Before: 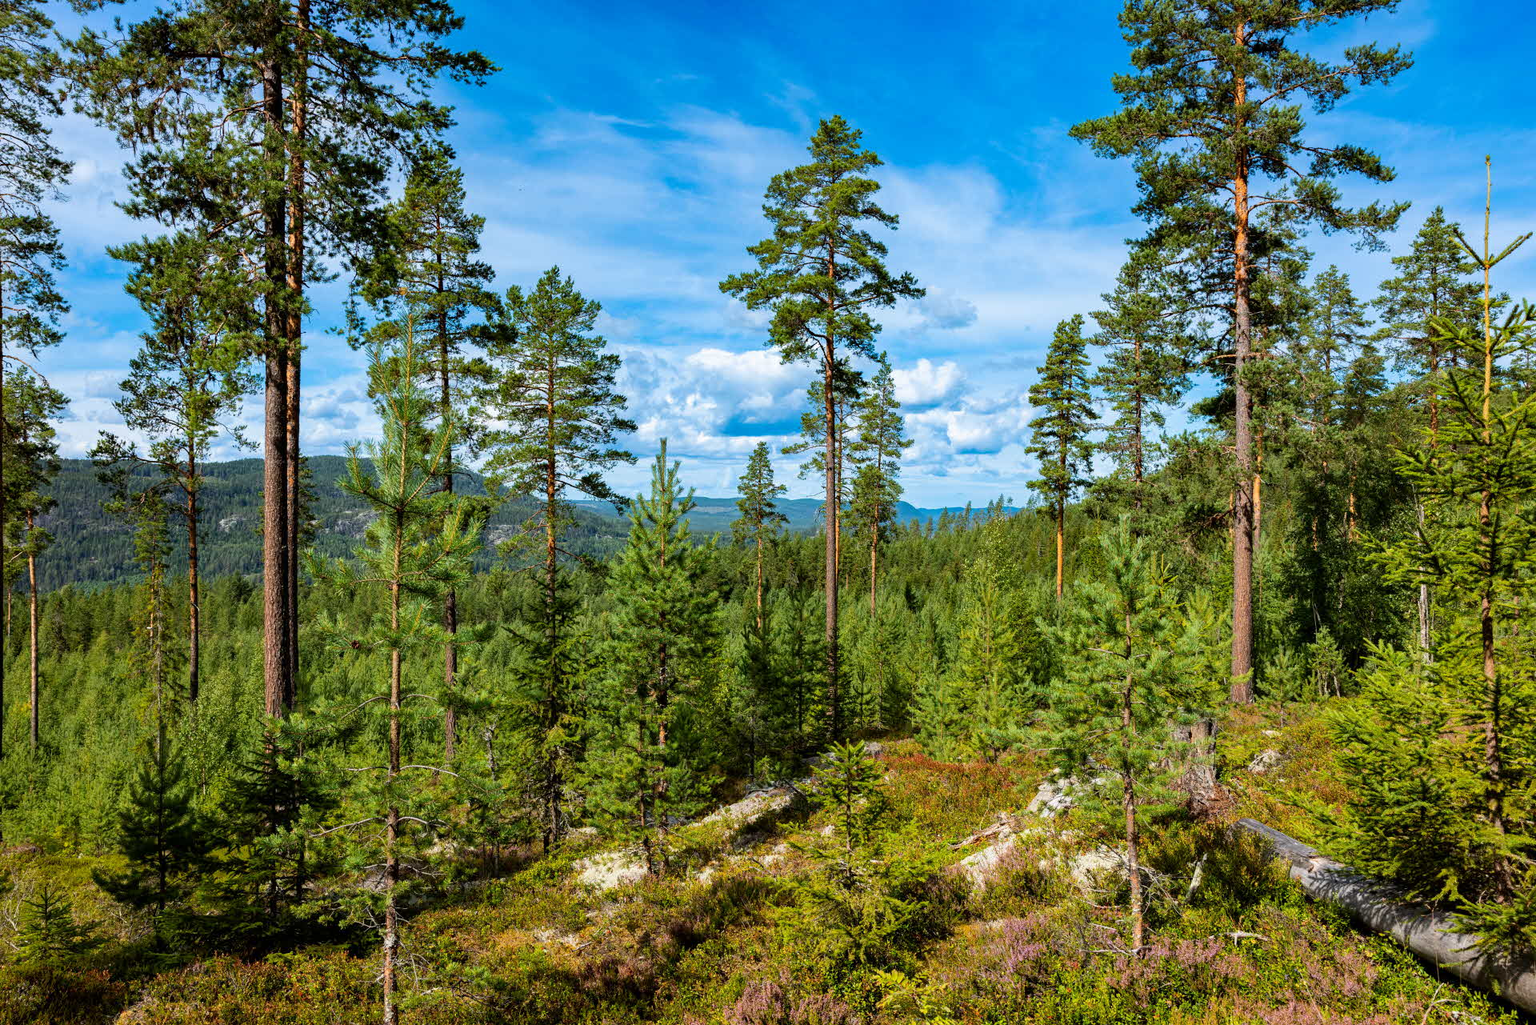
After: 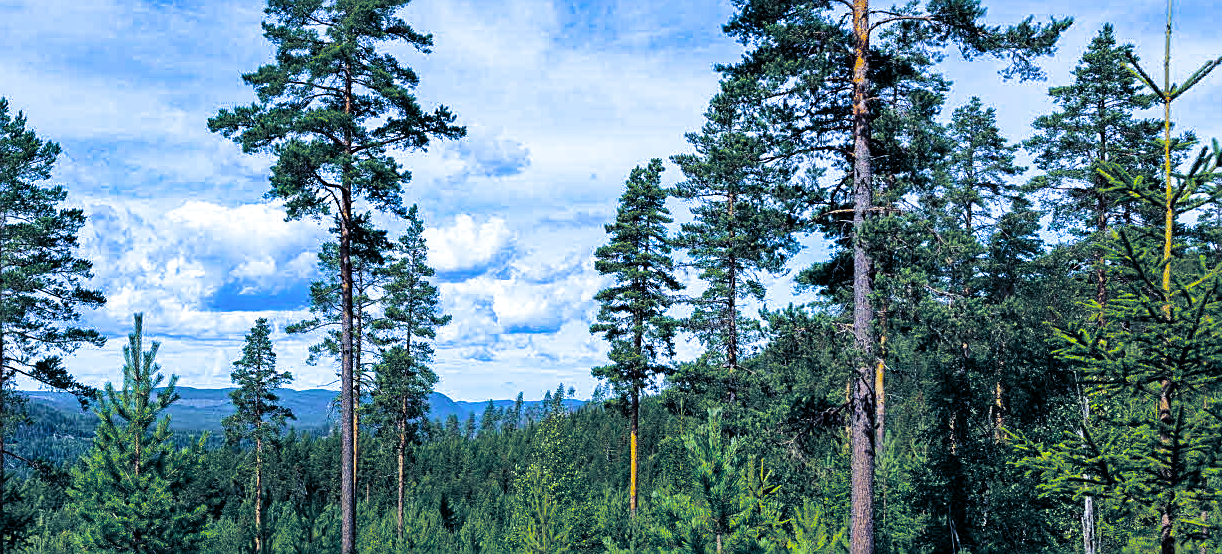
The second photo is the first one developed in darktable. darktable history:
white balance: red 0.871, blue 1.249
crop: left 36.005%, top 18.293%, right 0.31%, bottom 38.444%
split-toning: shadows › hue 226.8°, shadows › saturation 0.84
local contrast: highlights 100%, shadows 100%, detail 120%, midtone range 0.2
sharpen: on, module defaults
contrast brightness saturation: contrast 0.1, saturation -0.3
color balance: input saturation 134.34%, contrast -10.04%, contrast fulcrum 19.67%, output saturation 133.51%
